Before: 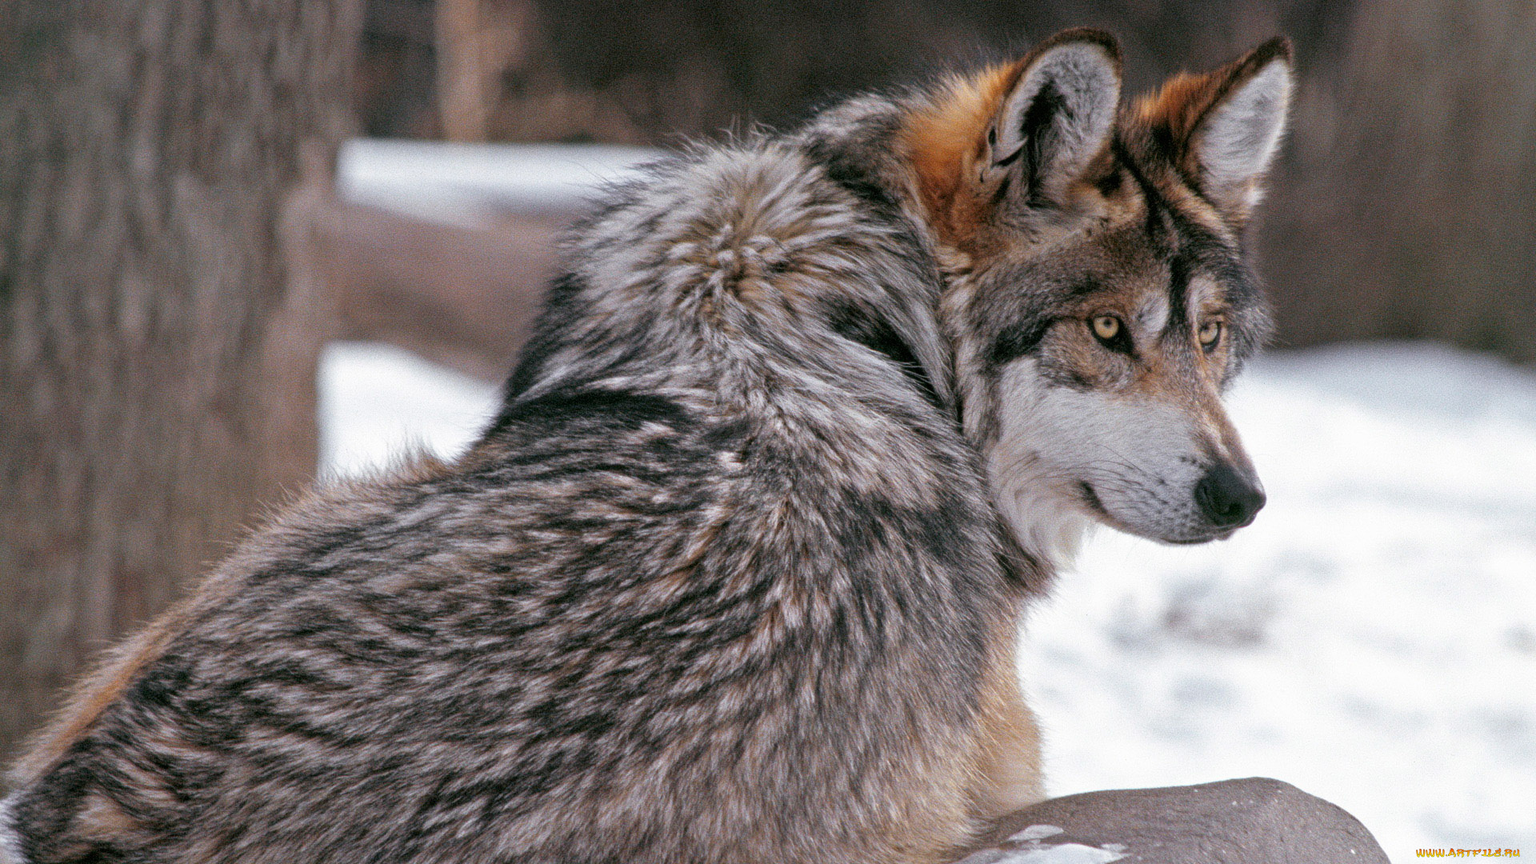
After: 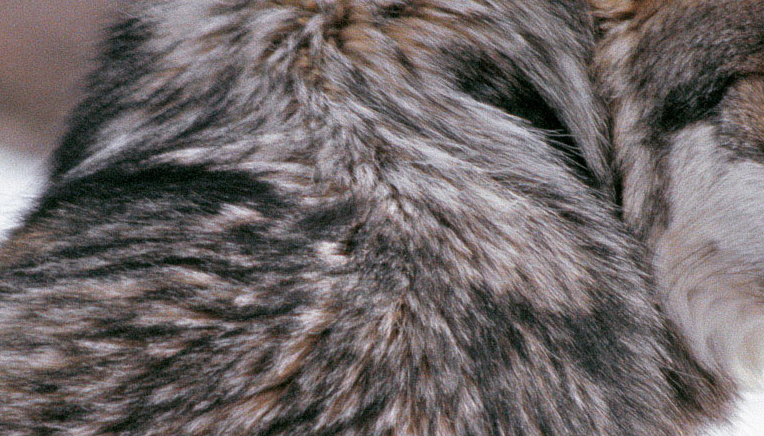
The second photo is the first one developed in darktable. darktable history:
crop: left 30.284%, top 29.938%, right 29.883%, bottom 29.622%
